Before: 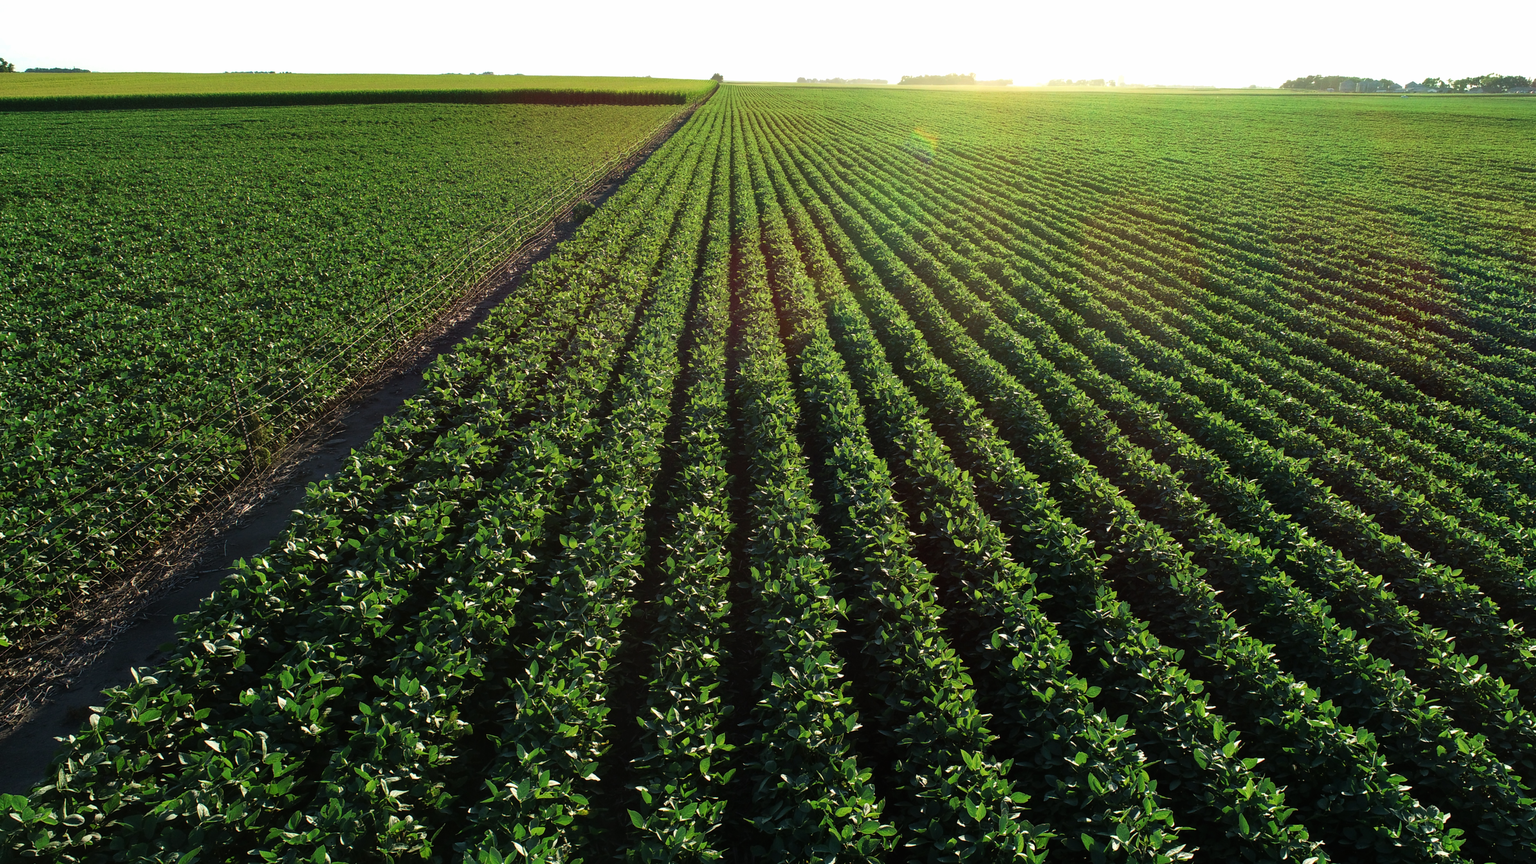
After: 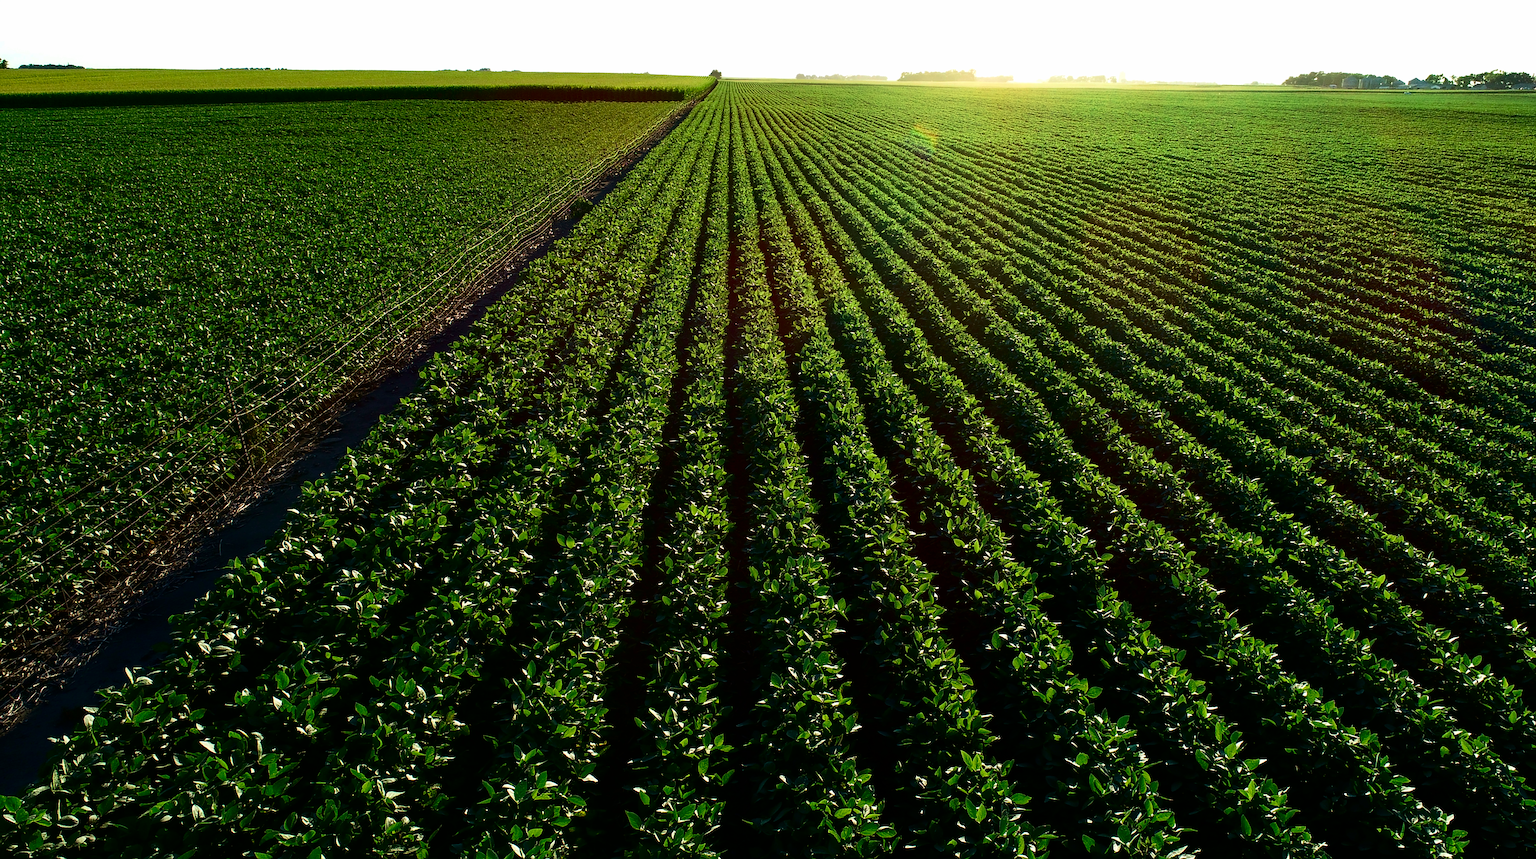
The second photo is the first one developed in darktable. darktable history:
sharpen: on, module defaults
contrast brightness saturation: contrast 0.186, brightness -0.231, saturation 0.117
crop: left 0.445%, top 0.544%, right 0.217%, bottom 0.607%
velvia: on, module defaults
